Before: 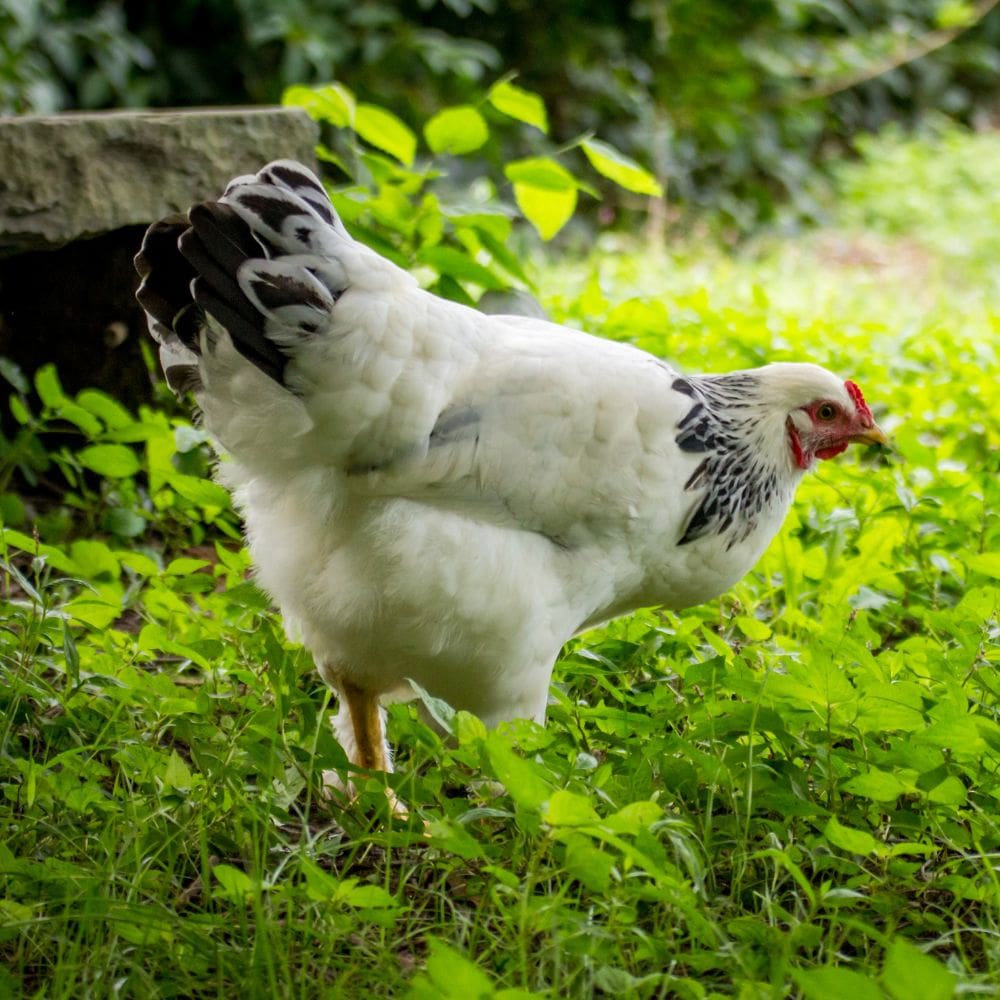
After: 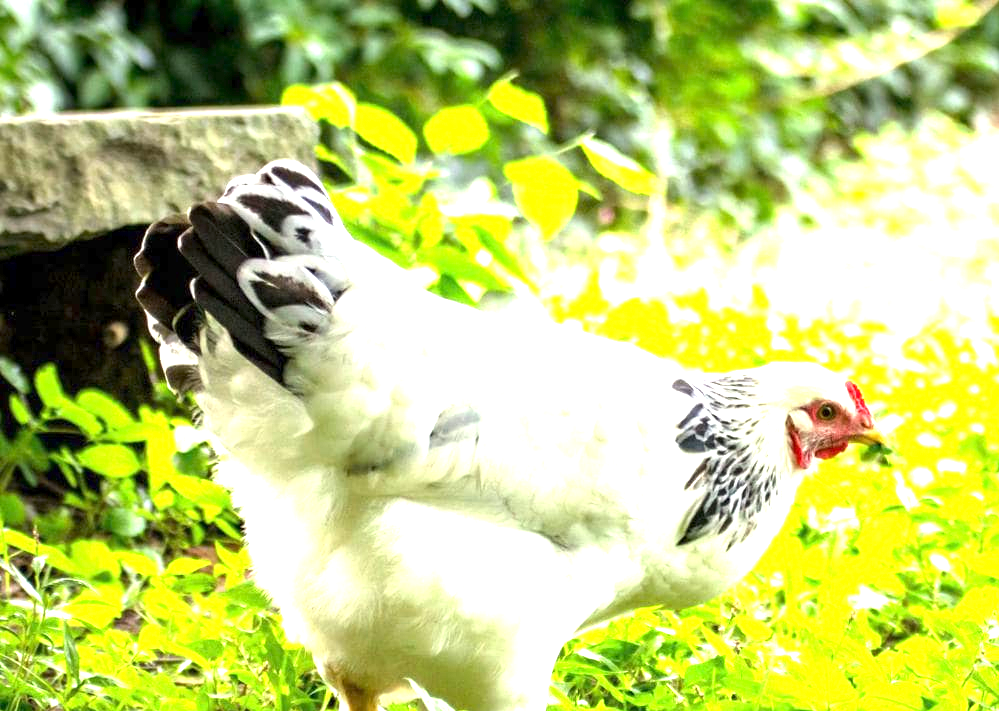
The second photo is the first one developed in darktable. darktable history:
exposure: exposure 2.021 EV, compensate highlight preservation false
crop: right 0.001%, bottom 28.809%
